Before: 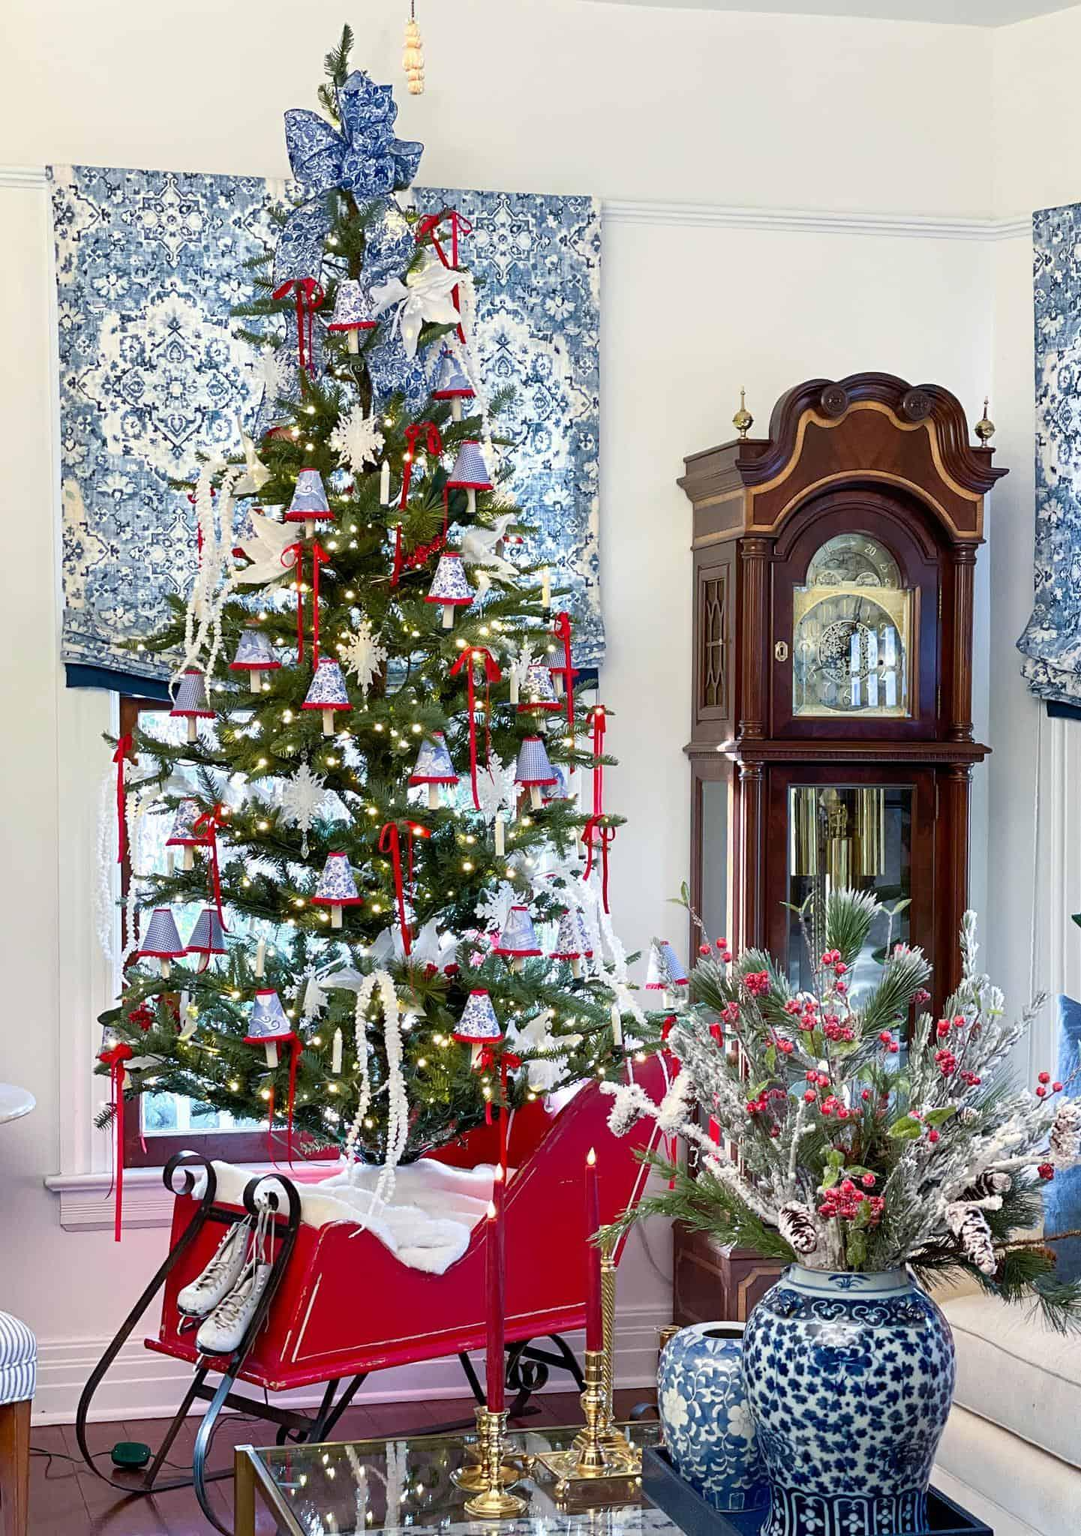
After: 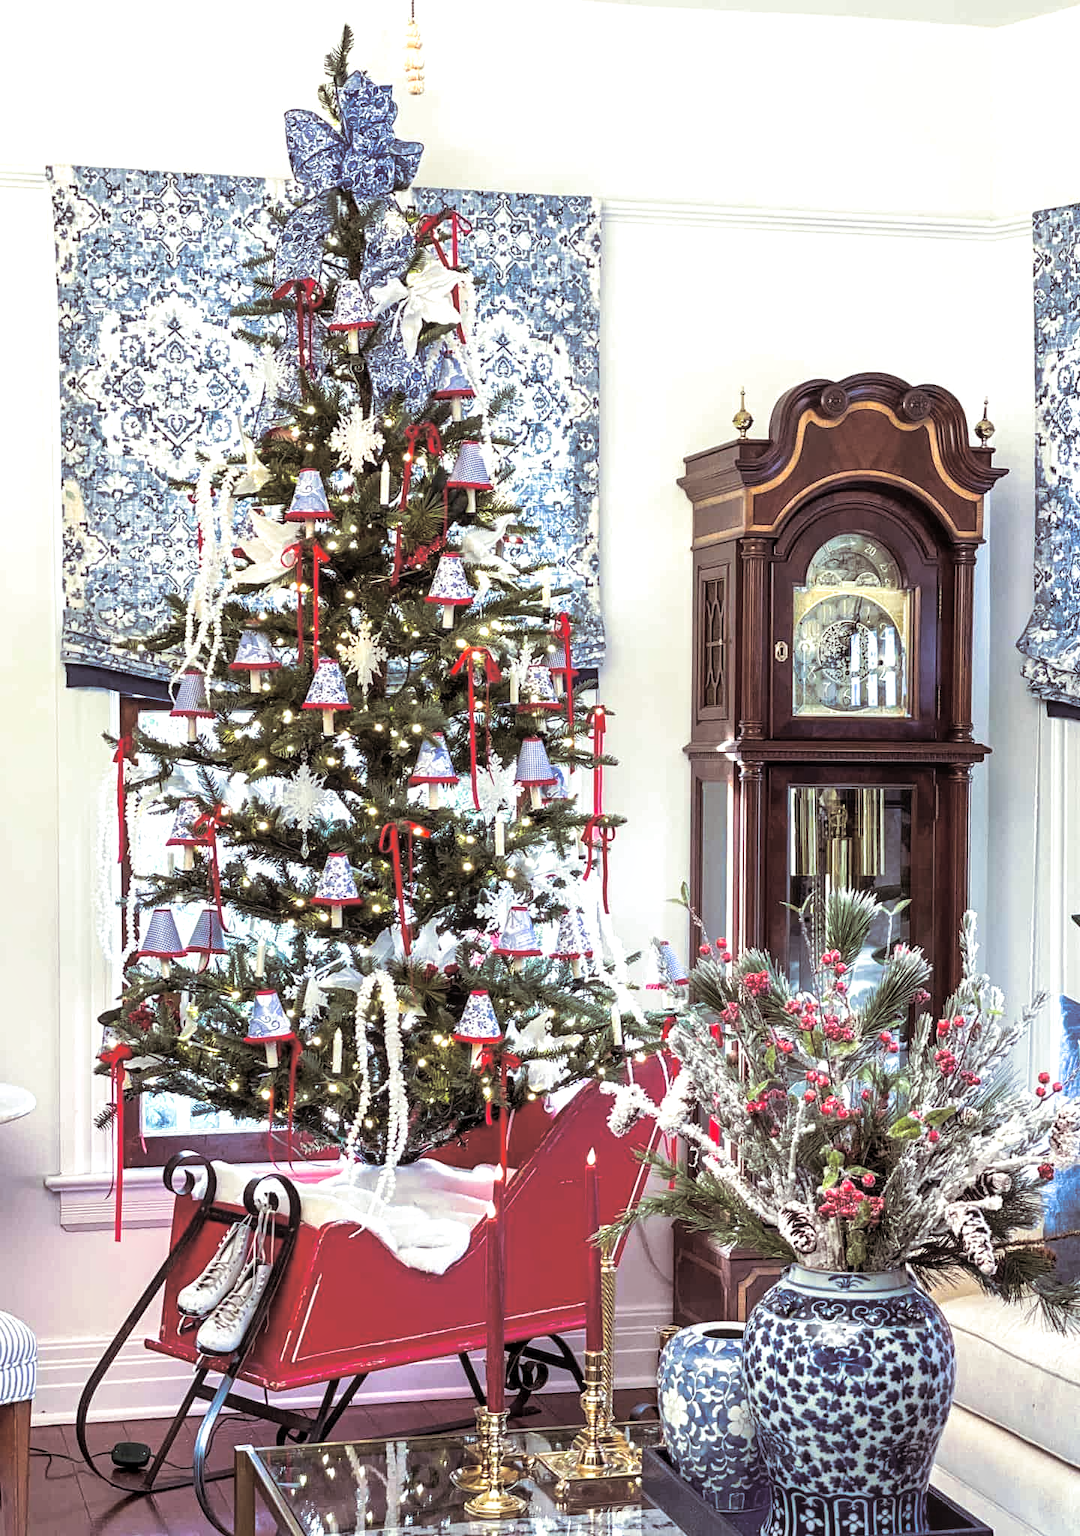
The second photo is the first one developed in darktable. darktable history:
local contrast: on, module defaults
split-toning: shadows › saturation 0.2
exposure: black level correction 0, exposure 0.5 EV, compensate highlight preservation false
